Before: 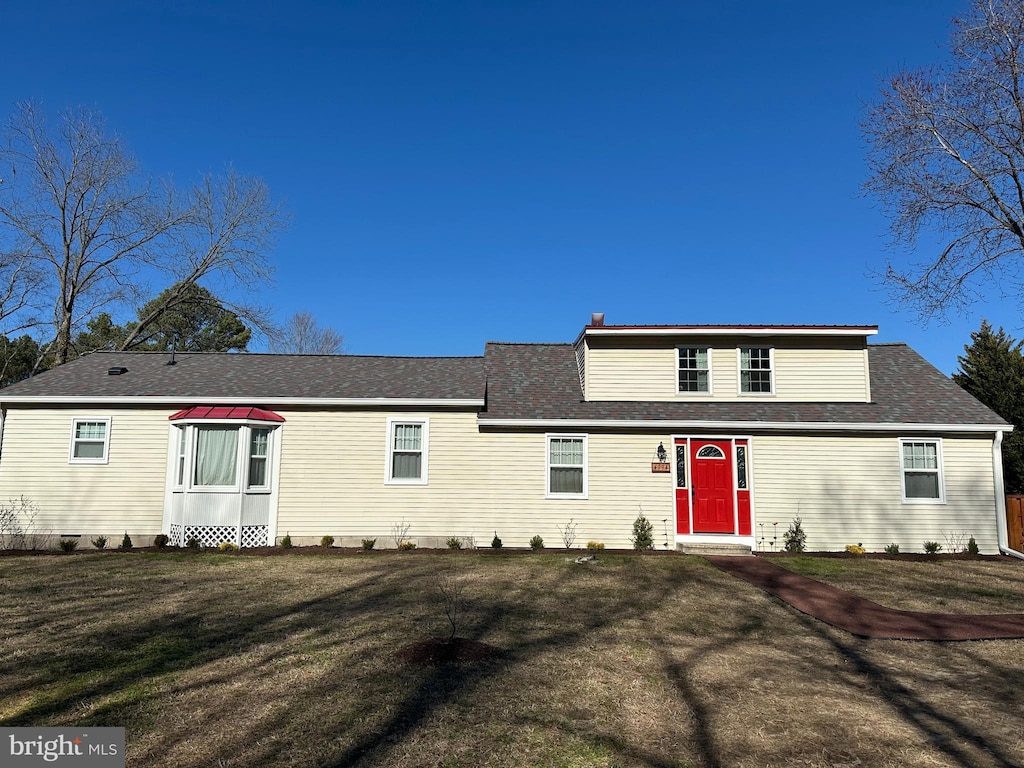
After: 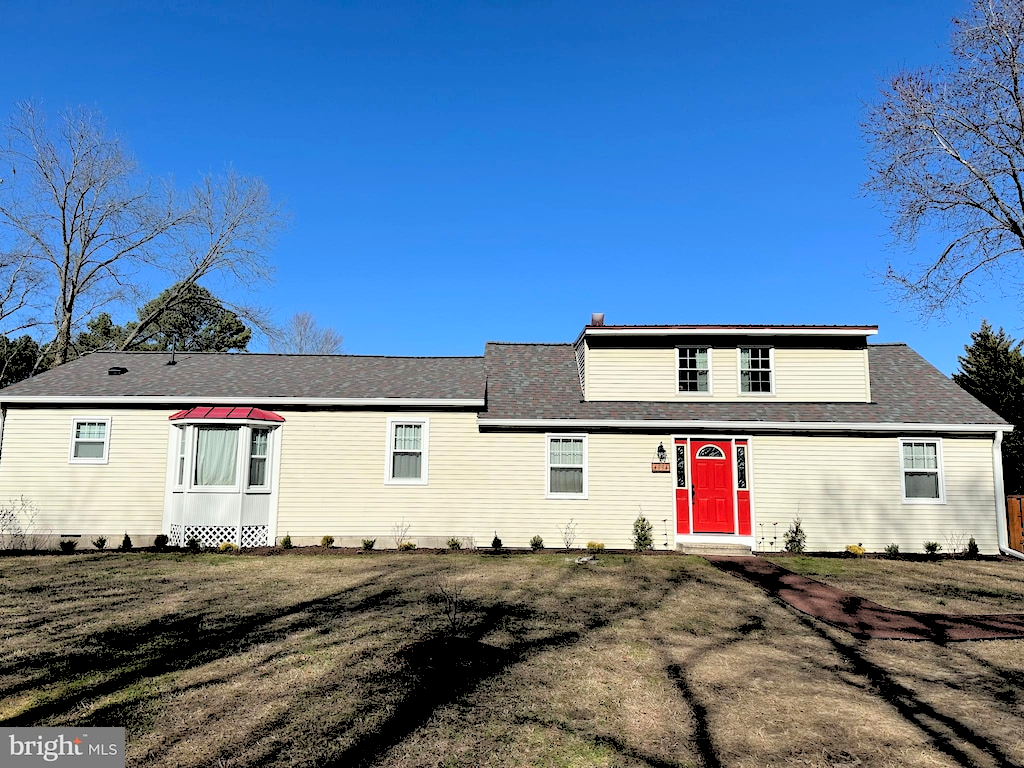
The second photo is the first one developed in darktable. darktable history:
color correction: highlights a* 0.003, highlights b* -0.283
rgb levels: levels [[0.027, 0.429, 0.996], [0, 0.5, 1], [0, 0.5, 1]]
